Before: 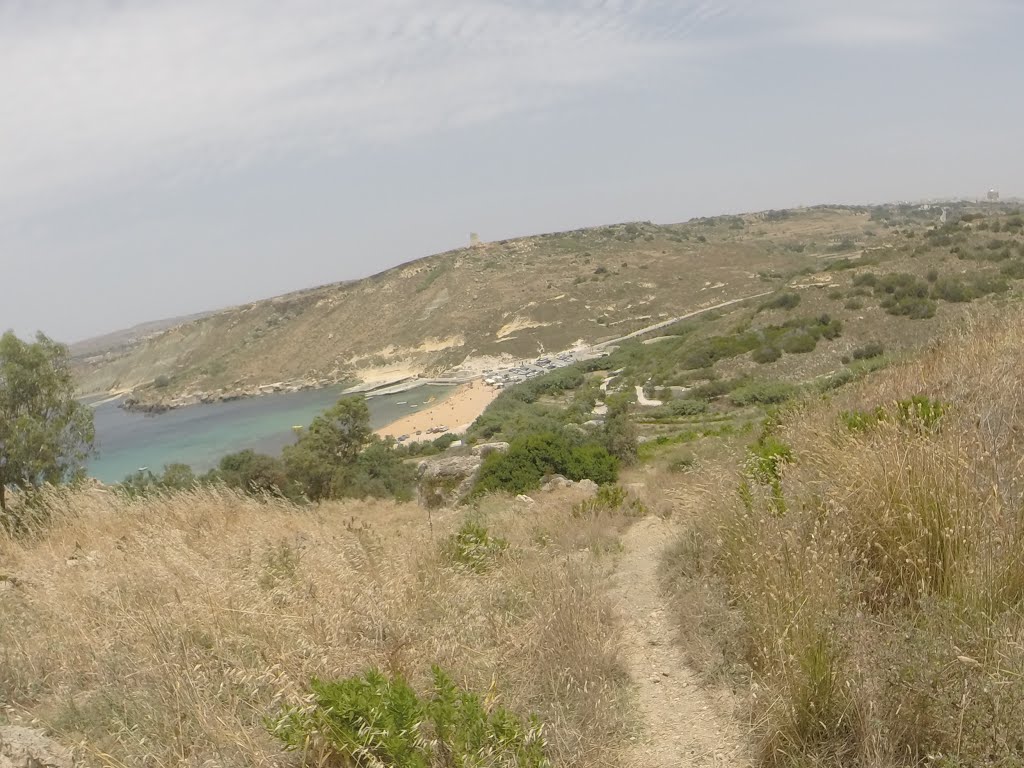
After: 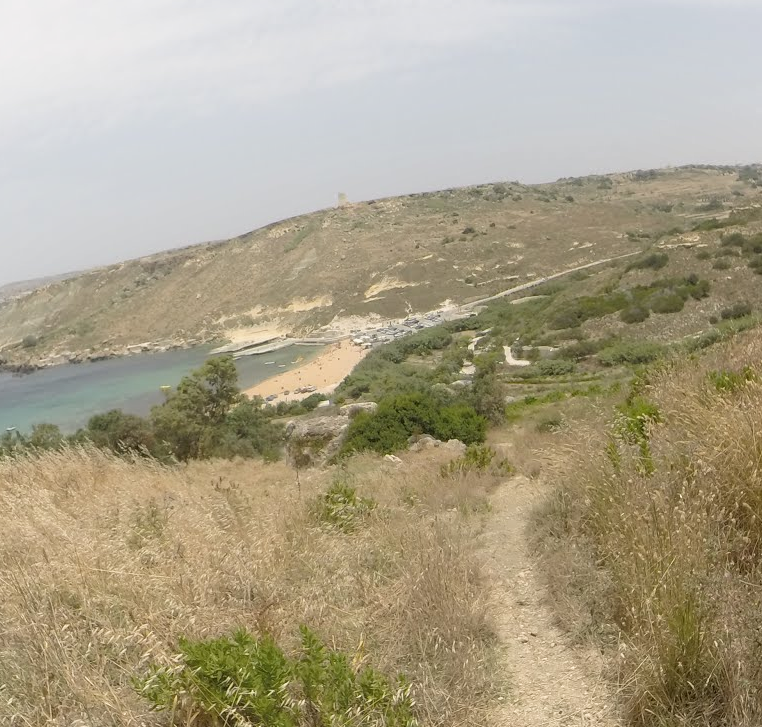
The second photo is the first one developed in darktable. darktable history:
crop and rotate: left 12.98%, top 5.278%, right 12.555%
shadows and highlights: shadows -62.53, white point adjustment -5.14, highlights 61.71
